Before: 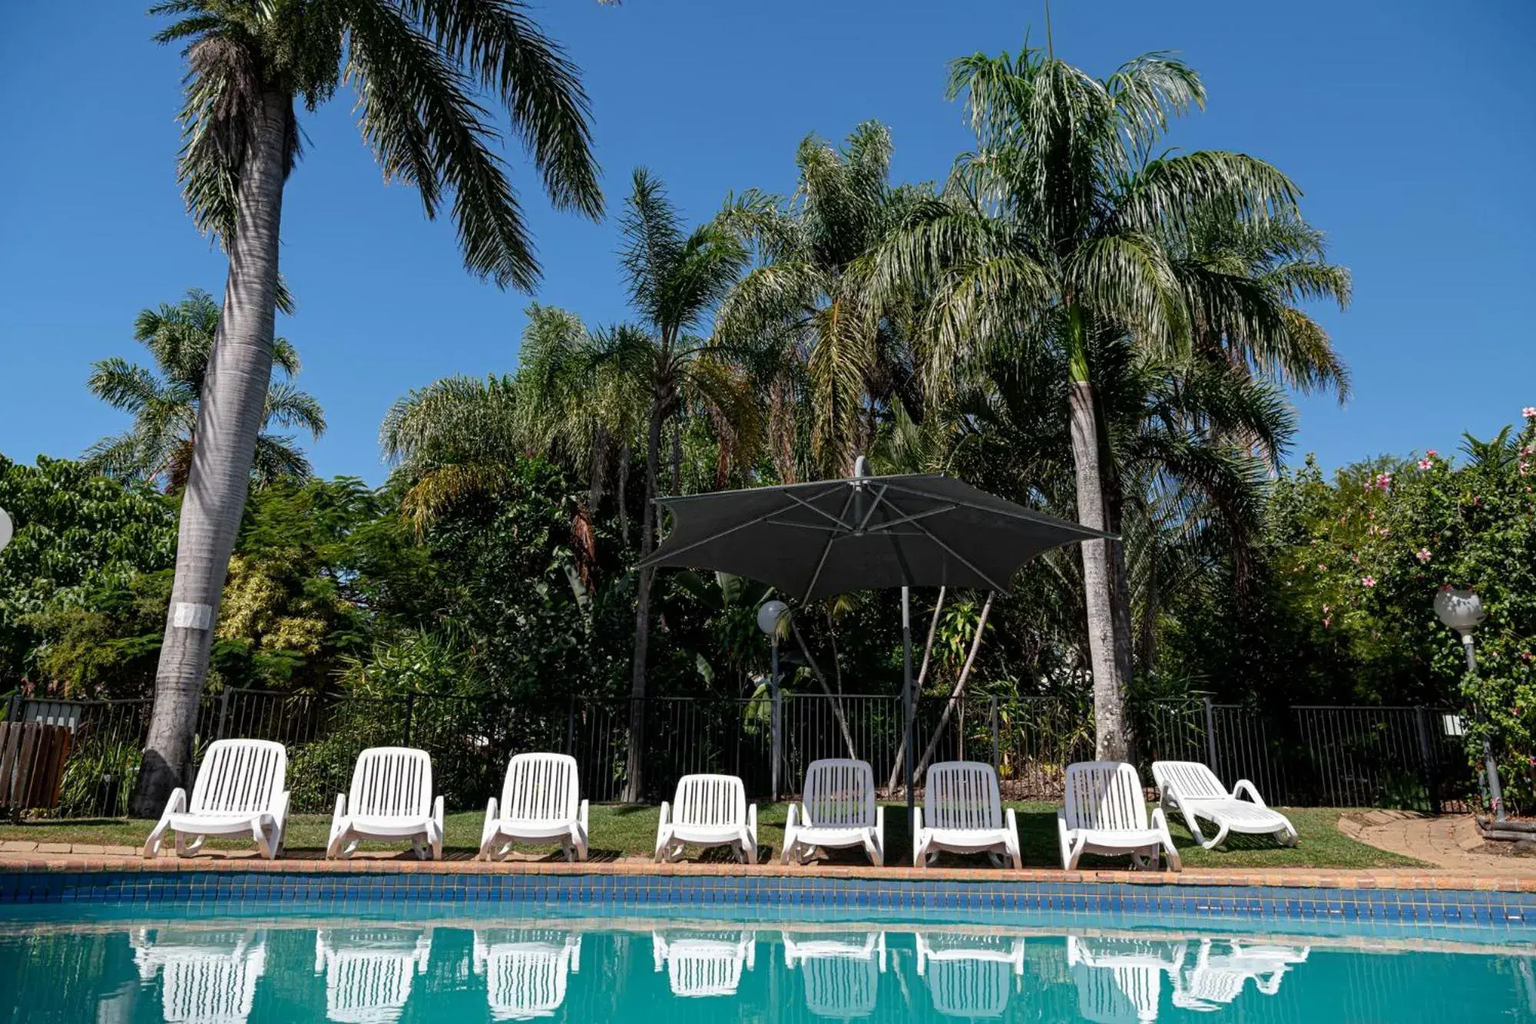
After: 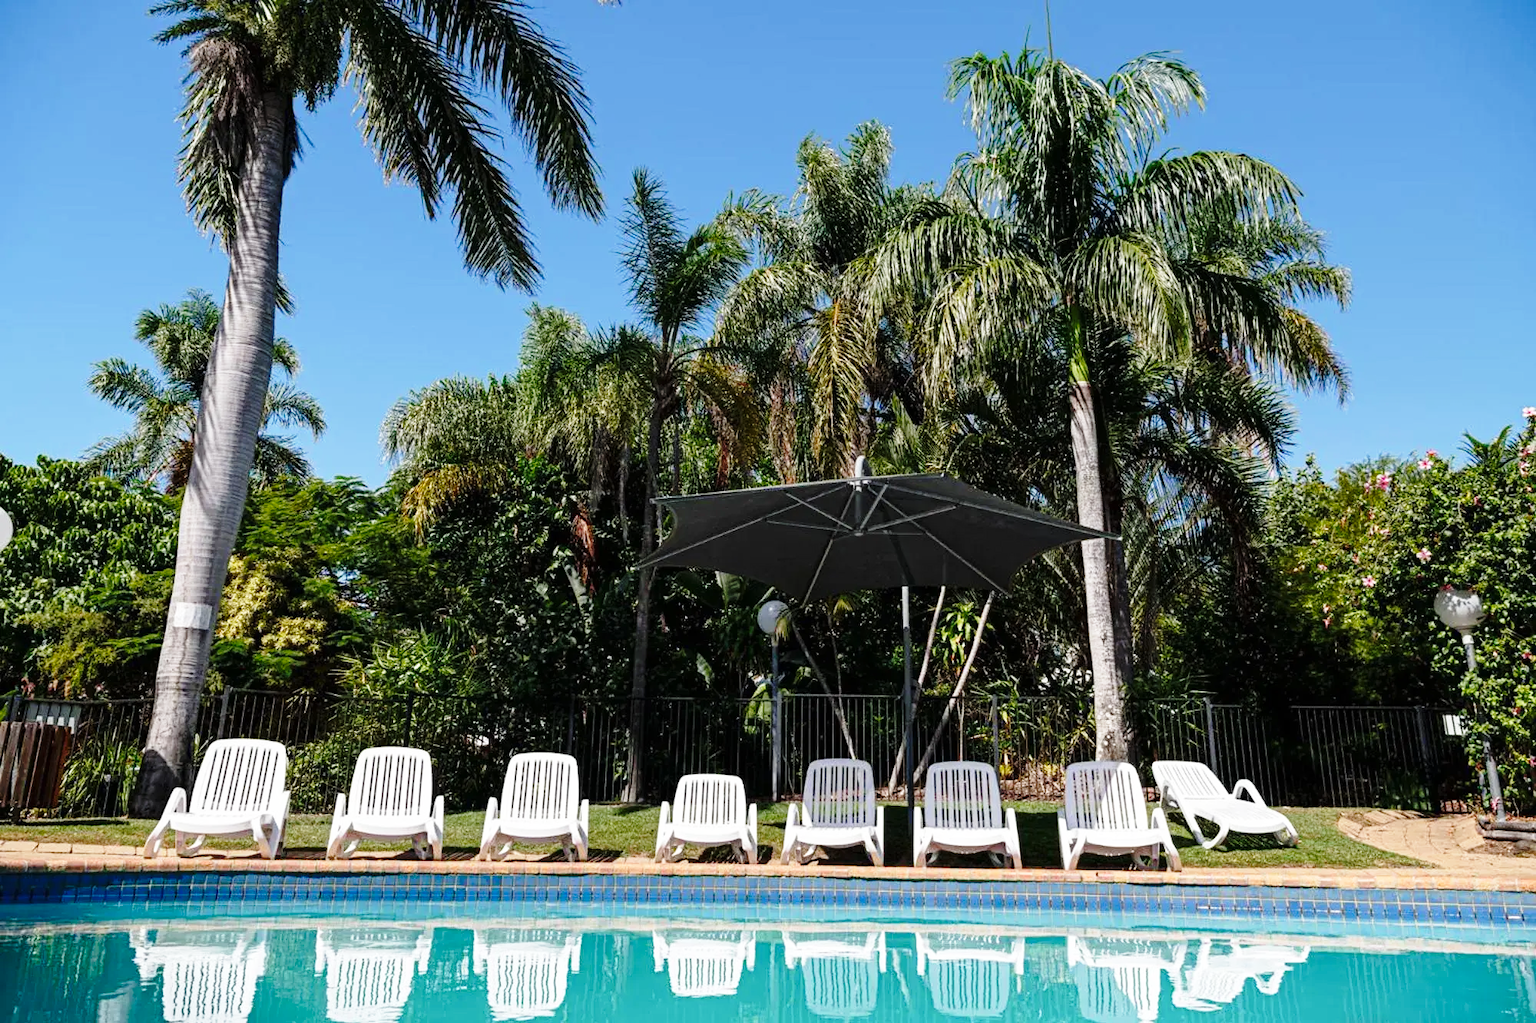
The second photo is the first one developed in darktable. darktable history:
color contrast: green-magenta contrast 0.96
base curve: curves: ch0 [(0, 0) (0.028, 0.03) (0.121, 0.232) (0.46, 0.748) (0.859, 0.968) (1, 1)], preserve colors none
